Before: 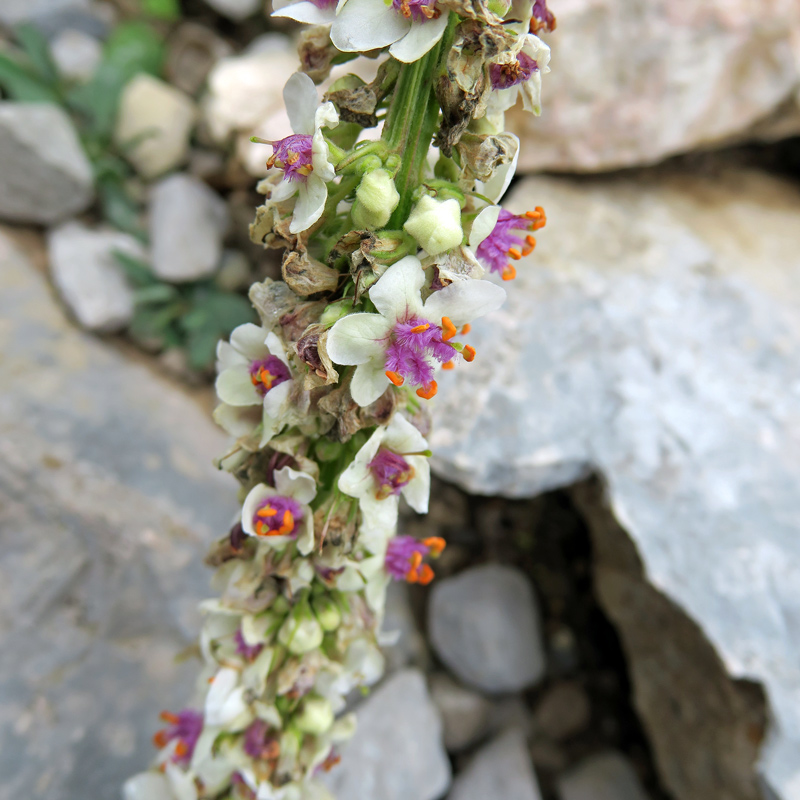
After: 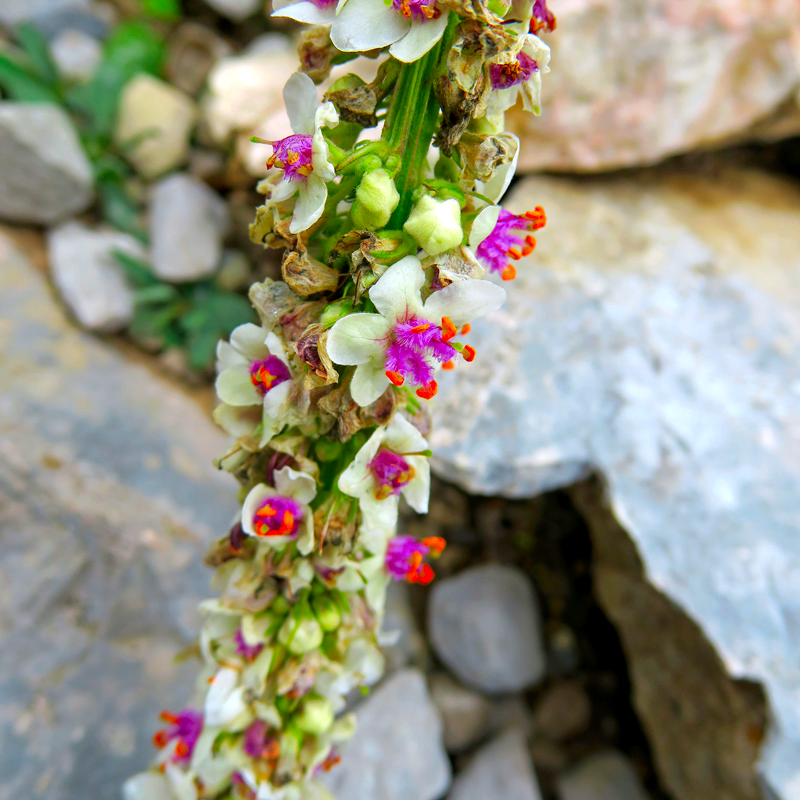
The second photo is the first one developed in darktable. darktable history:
local contrast: highlights 102%, shadows 98%, detail 120%, midtone range 0.2
color correction: highlights b* 0.04, saturation 1.81
